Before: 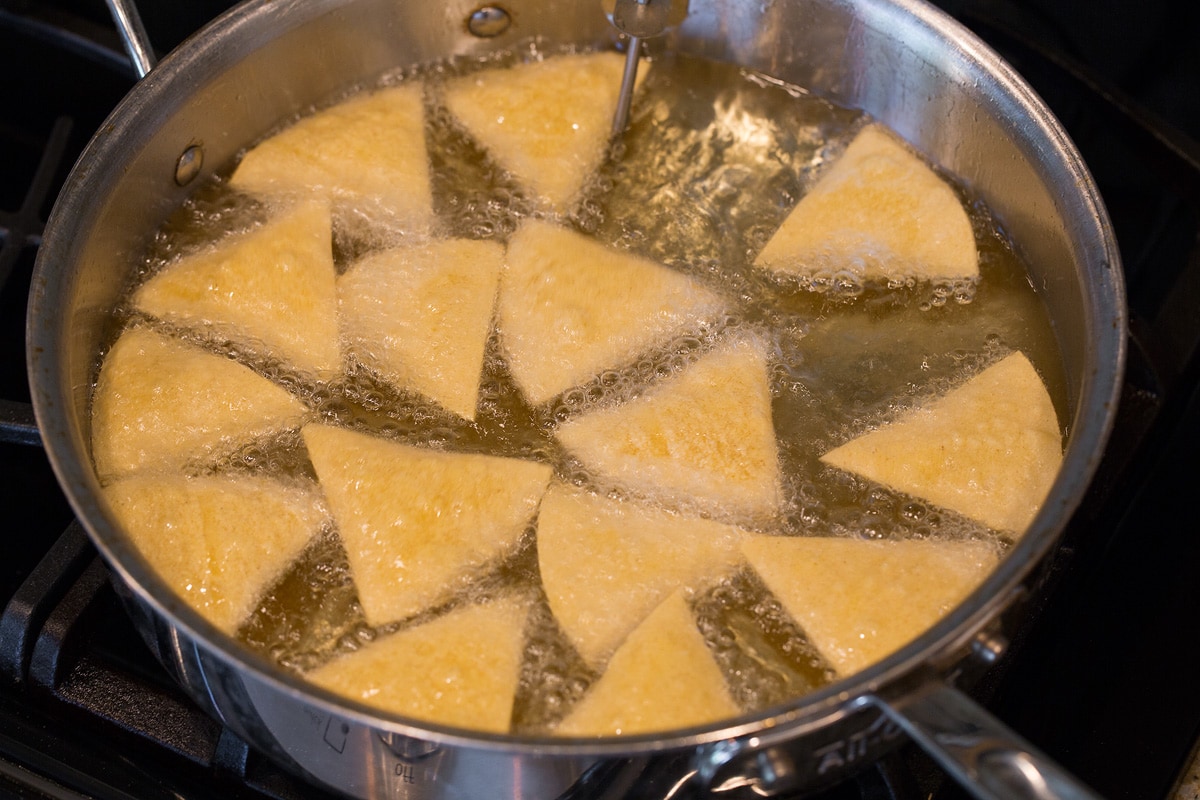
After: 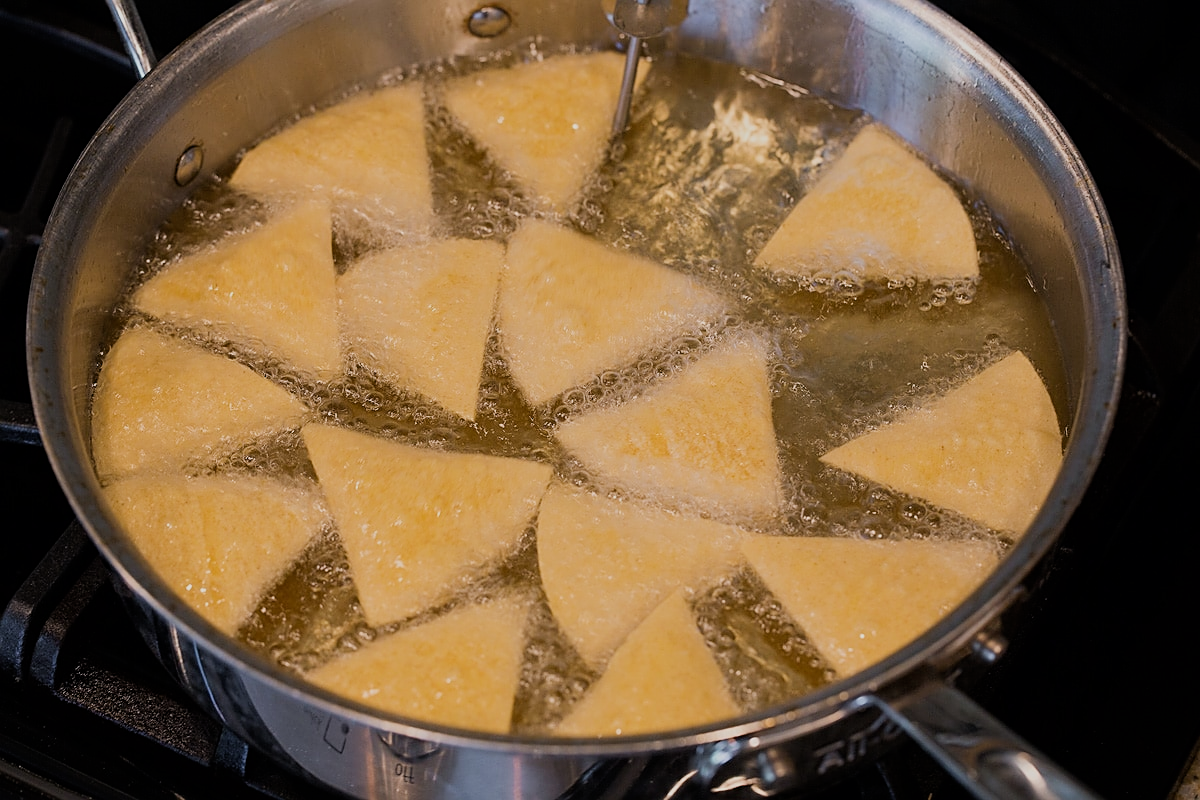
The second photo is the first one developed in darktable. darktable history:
sharpen: on, module defaults
filmic rgb: black relative exposure -16 EV, white relative exposure 6.18 EV, hardness 5.21
